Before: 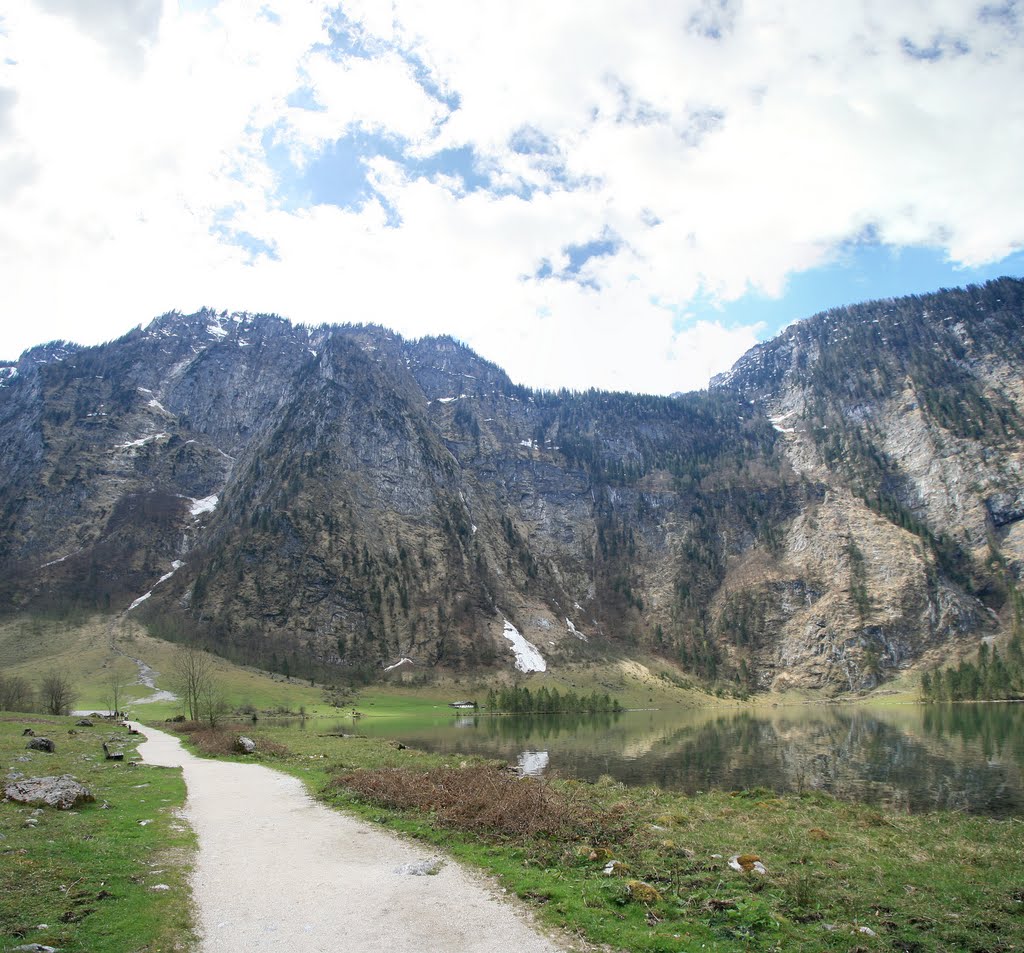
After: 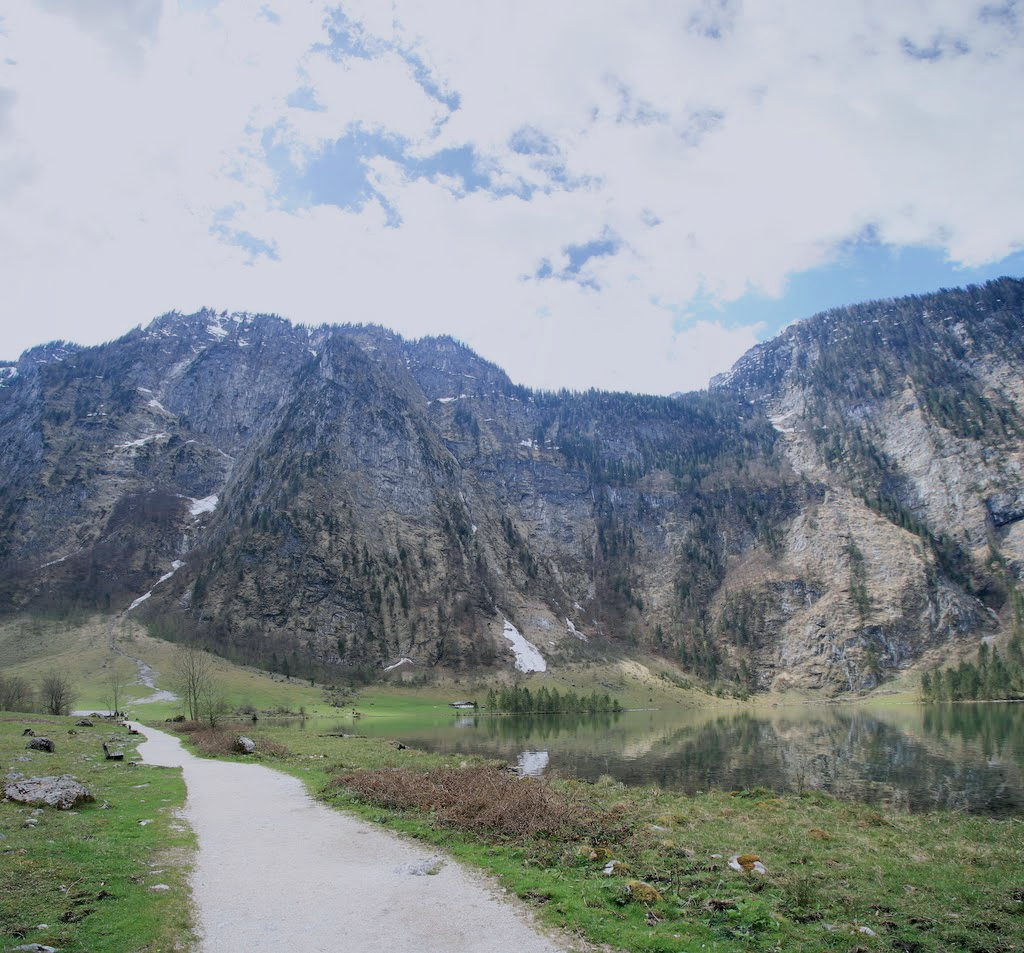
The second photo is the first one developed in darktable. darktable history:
color calibration: illuminant as shot in camera, x 0.358, y 0.373, temperature 4628.91 K
filmic rgb: hardness 4.17, contrast 0.921
